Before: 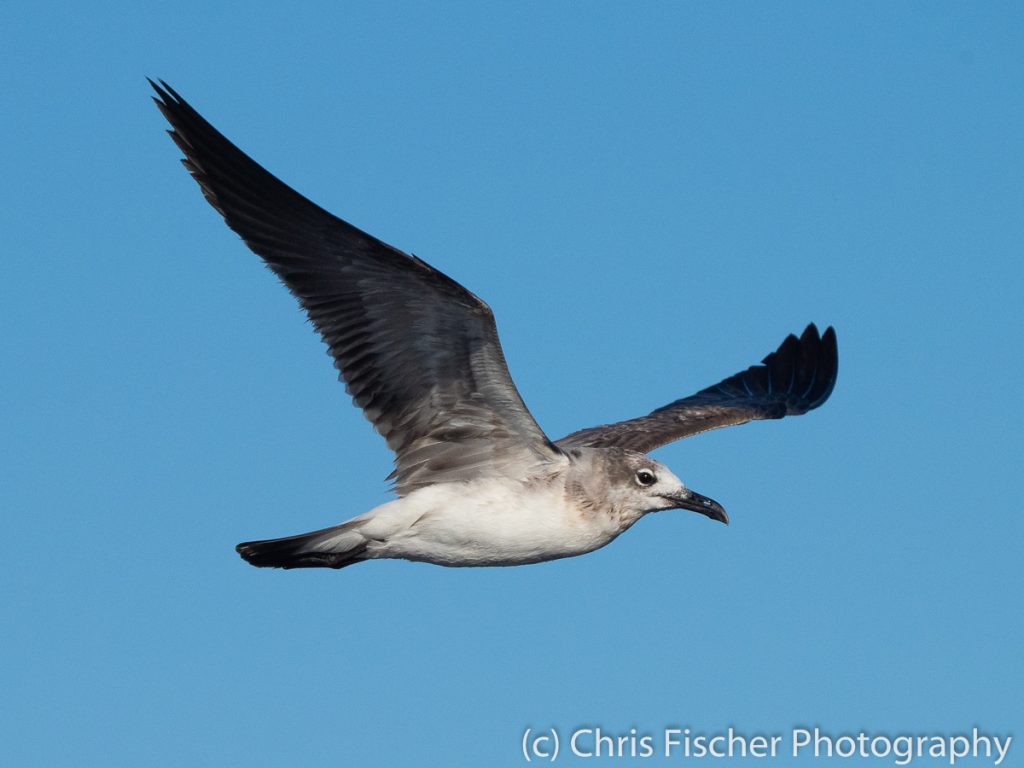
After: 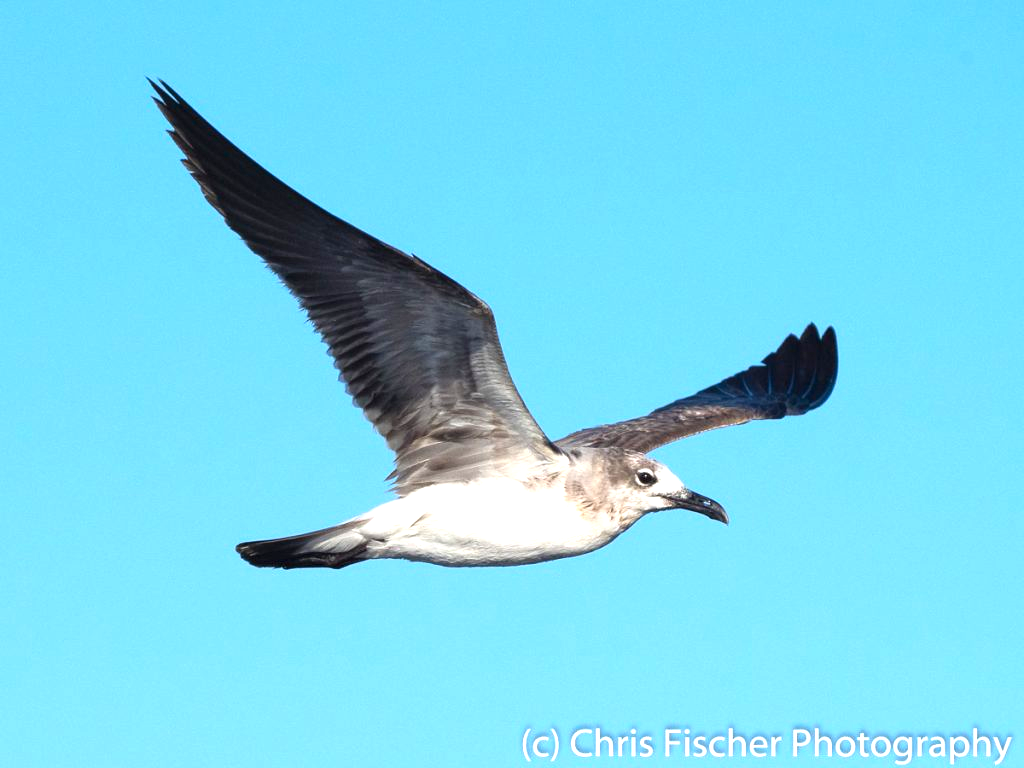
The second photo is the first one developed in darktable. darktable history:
contrast brightness saturation: contrast 0.04, saturation 0.07
exposure: black level correction 0, exposure 1.2 EV, compensate exposure bias true, compensate highlight preservation false
